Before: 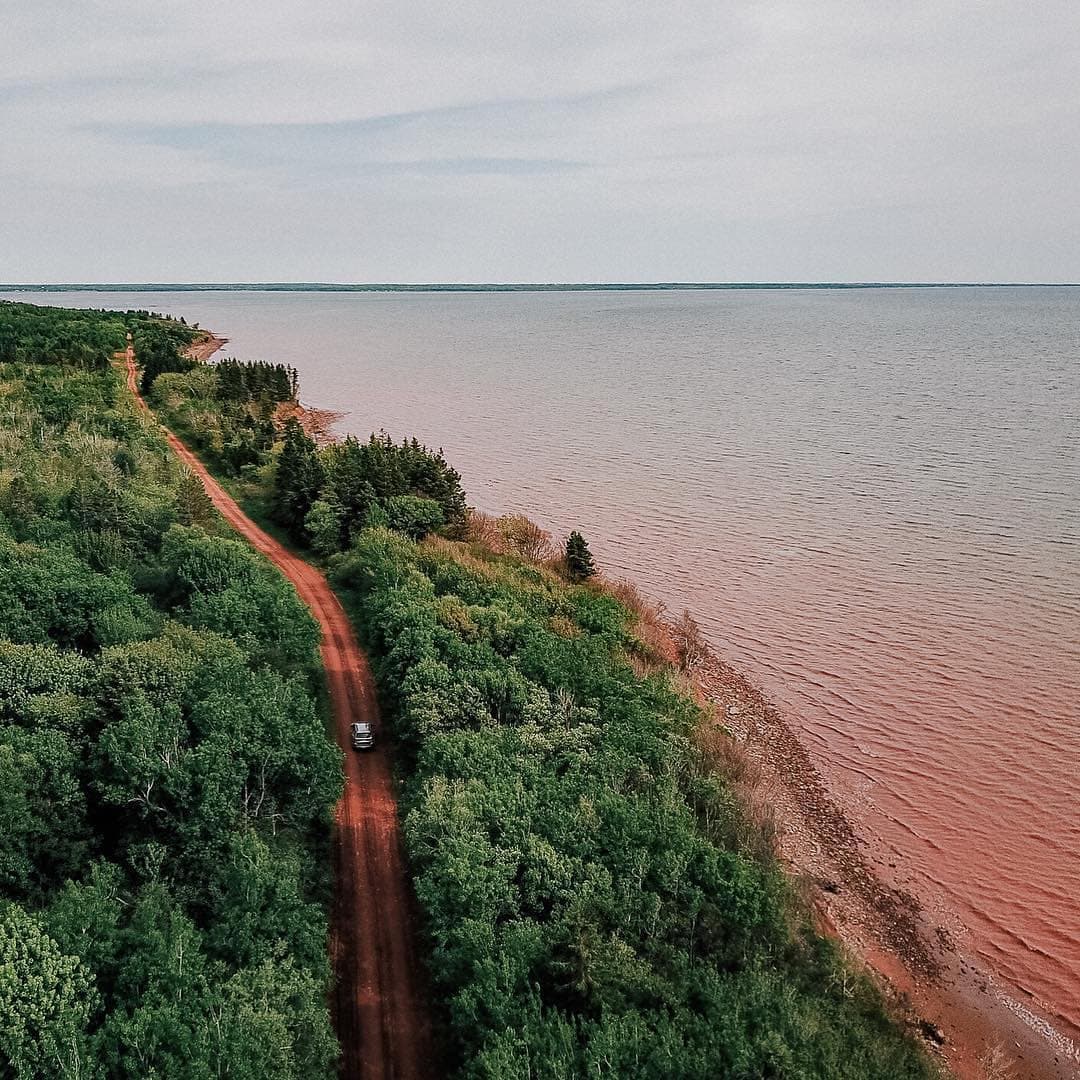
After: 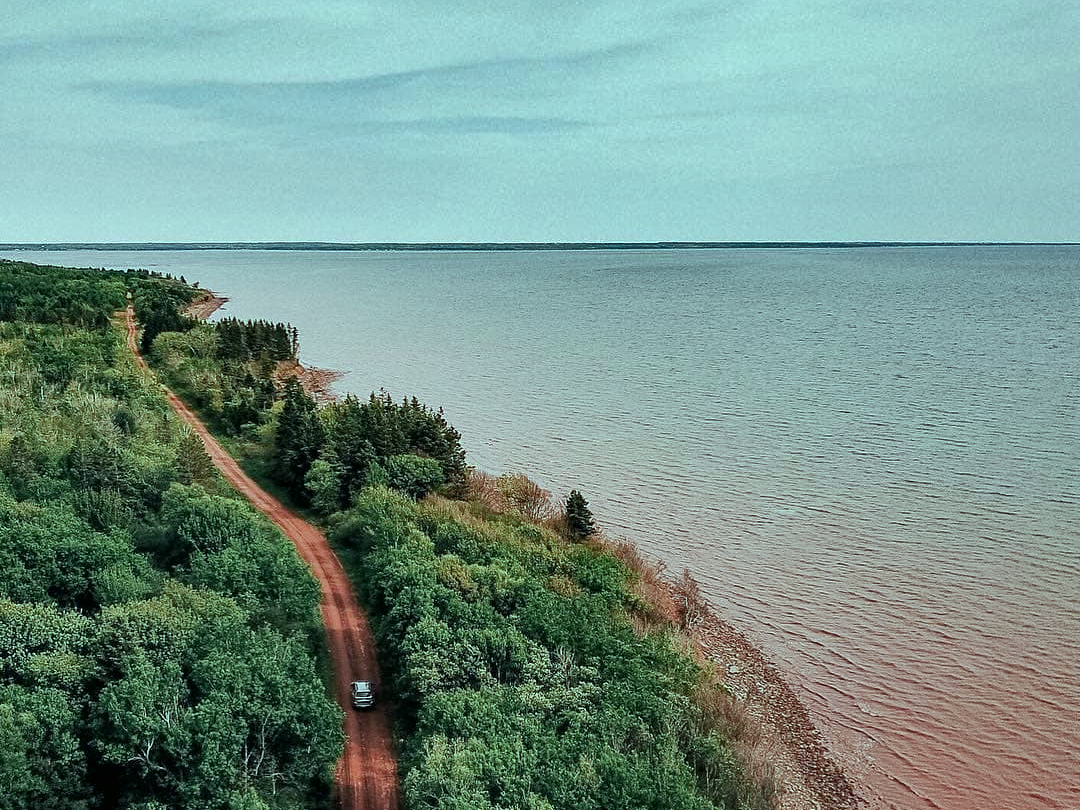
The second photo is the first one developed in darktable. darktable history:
exposure: black level correction 0.001, exposure 0.014 EV, compensate highlight preservation false
color balance: mode lift, gamma, gain (sRGB), lift [0.997, 0.979, 1.021, 1.011], gamma [1, 1.084, 0.916, 0.998], gain [1, 0.87, 1.13, 1.101], contrast 4.55%, contrast fulcrum 38.24%, output saturation 104.09%
crop: top 3.857%, bottom 21.132%
shadows and highlights: shadows 40, highlights -54, highlights color adjustment 46%, low approximation 0.01, soften with gaussian
